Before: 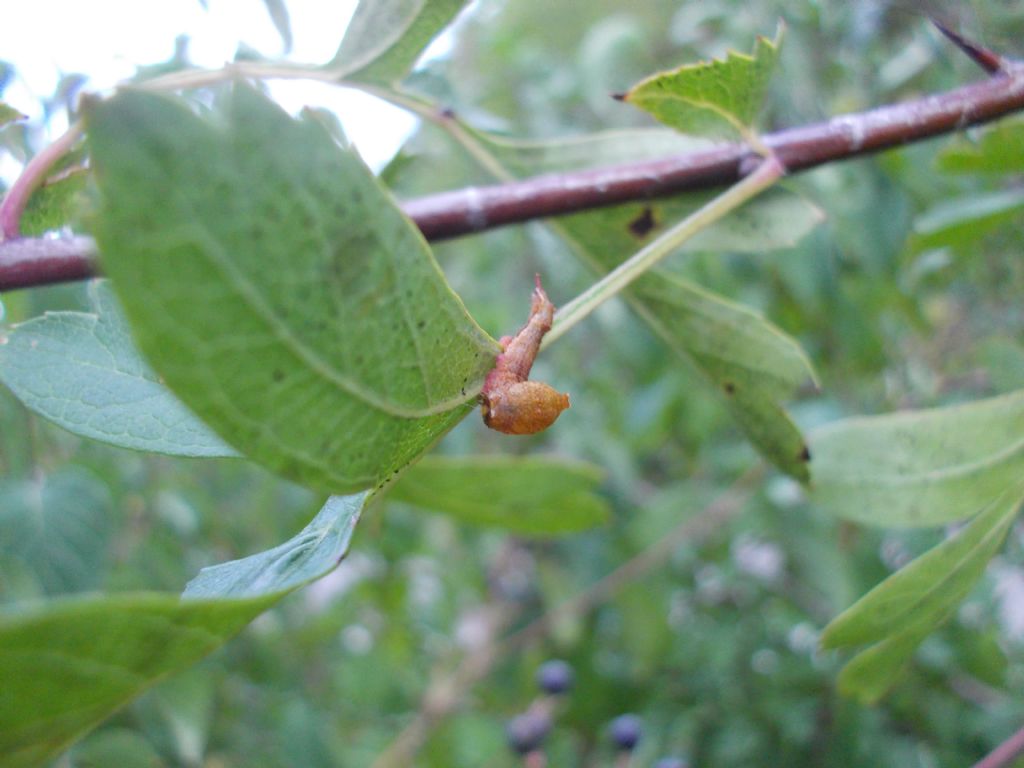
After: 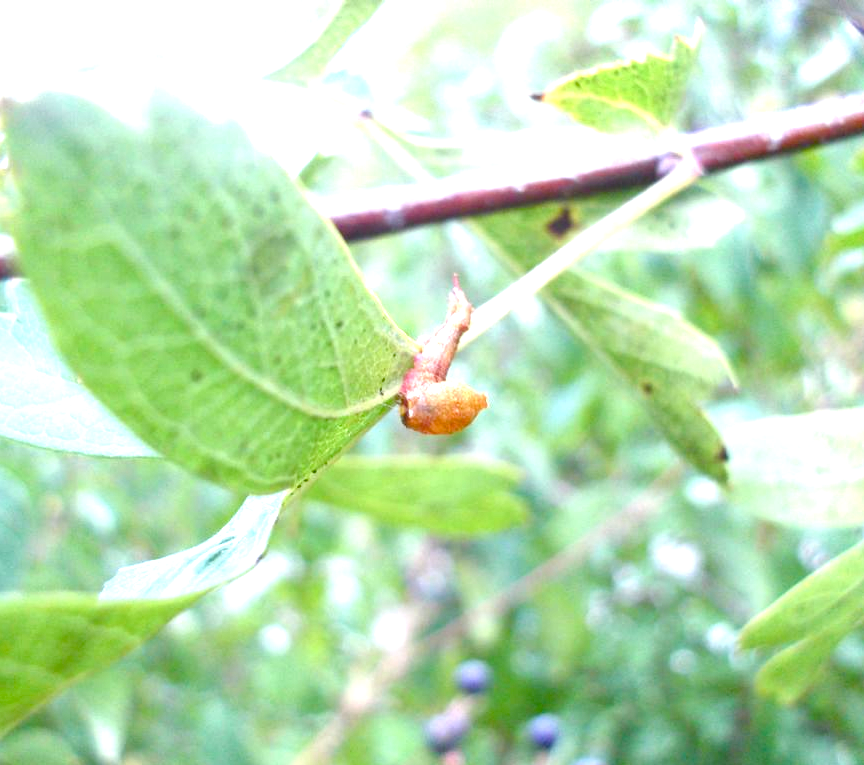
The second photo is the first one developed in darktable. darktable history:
exposure: black level correction 0, exposure 1.1 EV, compensate exposure bias true, compensate highlight preservation false
crop: left 8.026%, right 7.374%
color balance rgb: perceptual saturation grading › global saturation 25%, perceptual saturation grading › highlights -50%, perceptual saturation grading › shadows 30%, perceptual brilliance grading › global brilliance 12%, global vibrance 20%
